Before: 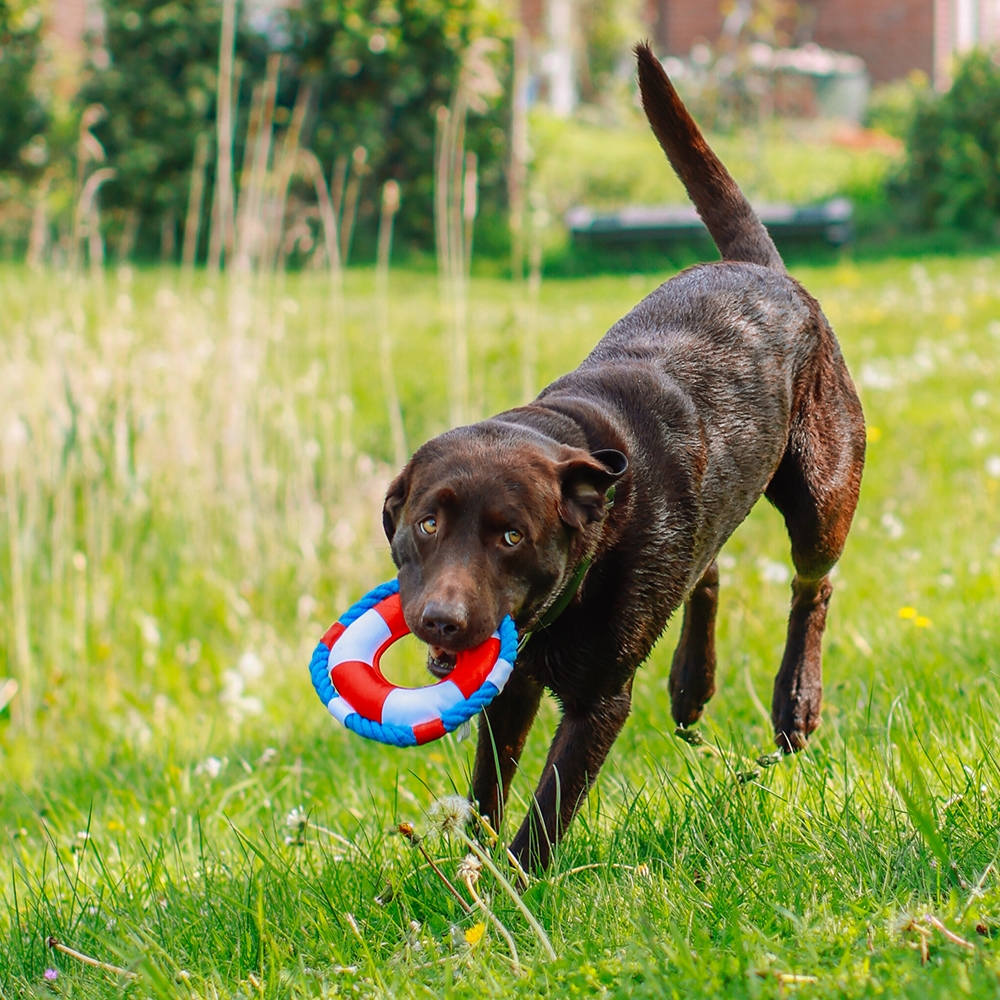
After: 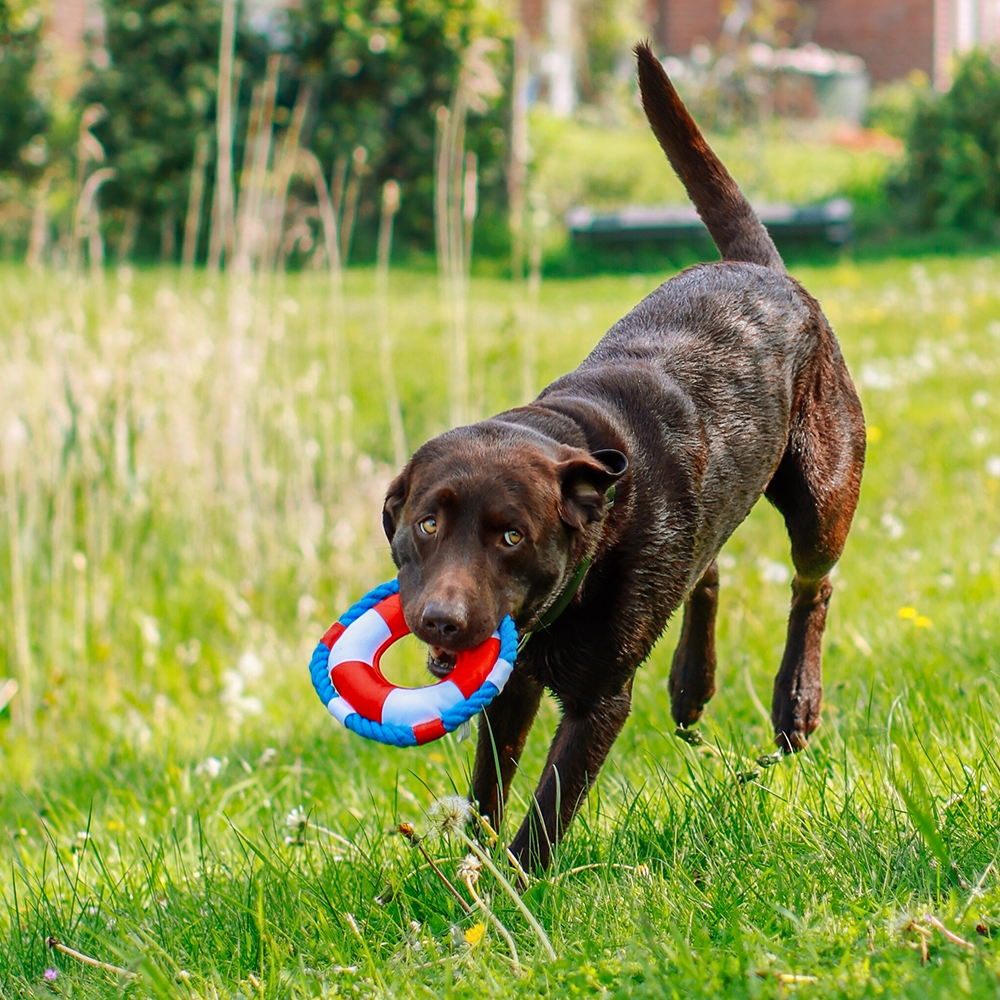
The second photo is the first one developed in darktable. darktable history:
exposure: compensate highlight preservation false
local contrast: mode bilateral grid, contrast 20, coarseness 50, detail 120%, midtone range 0.2
tone equalizer: smoothing diameter 2.09%, edges refinement/feathering 15.93, mask exposure compensation -1.57 EV, filter diffusion 5
